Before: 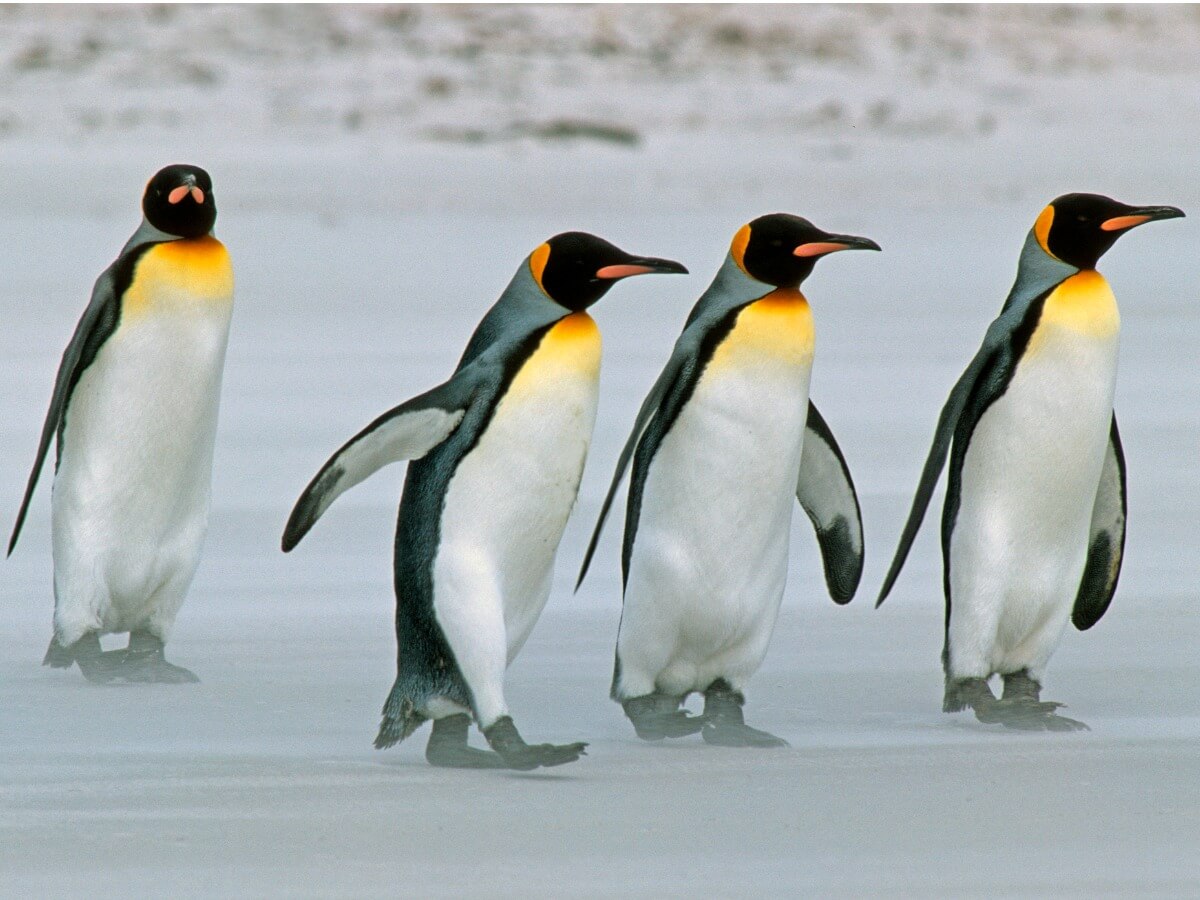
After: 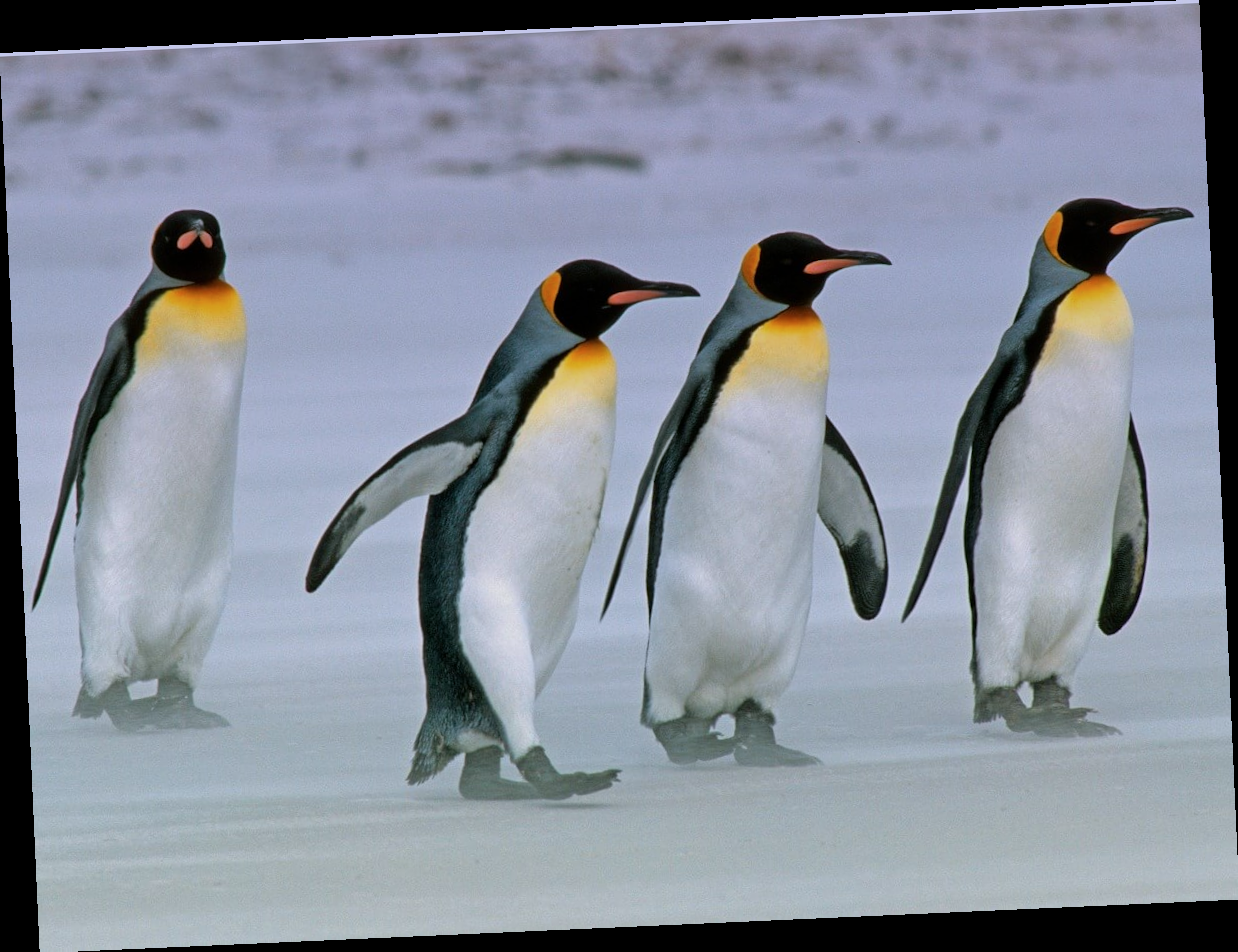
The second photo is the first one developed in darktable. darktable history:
rotate and perspective: rotation -2.56°, automatic cropping off
graduated density: hue 238.83°, saturation 50%
